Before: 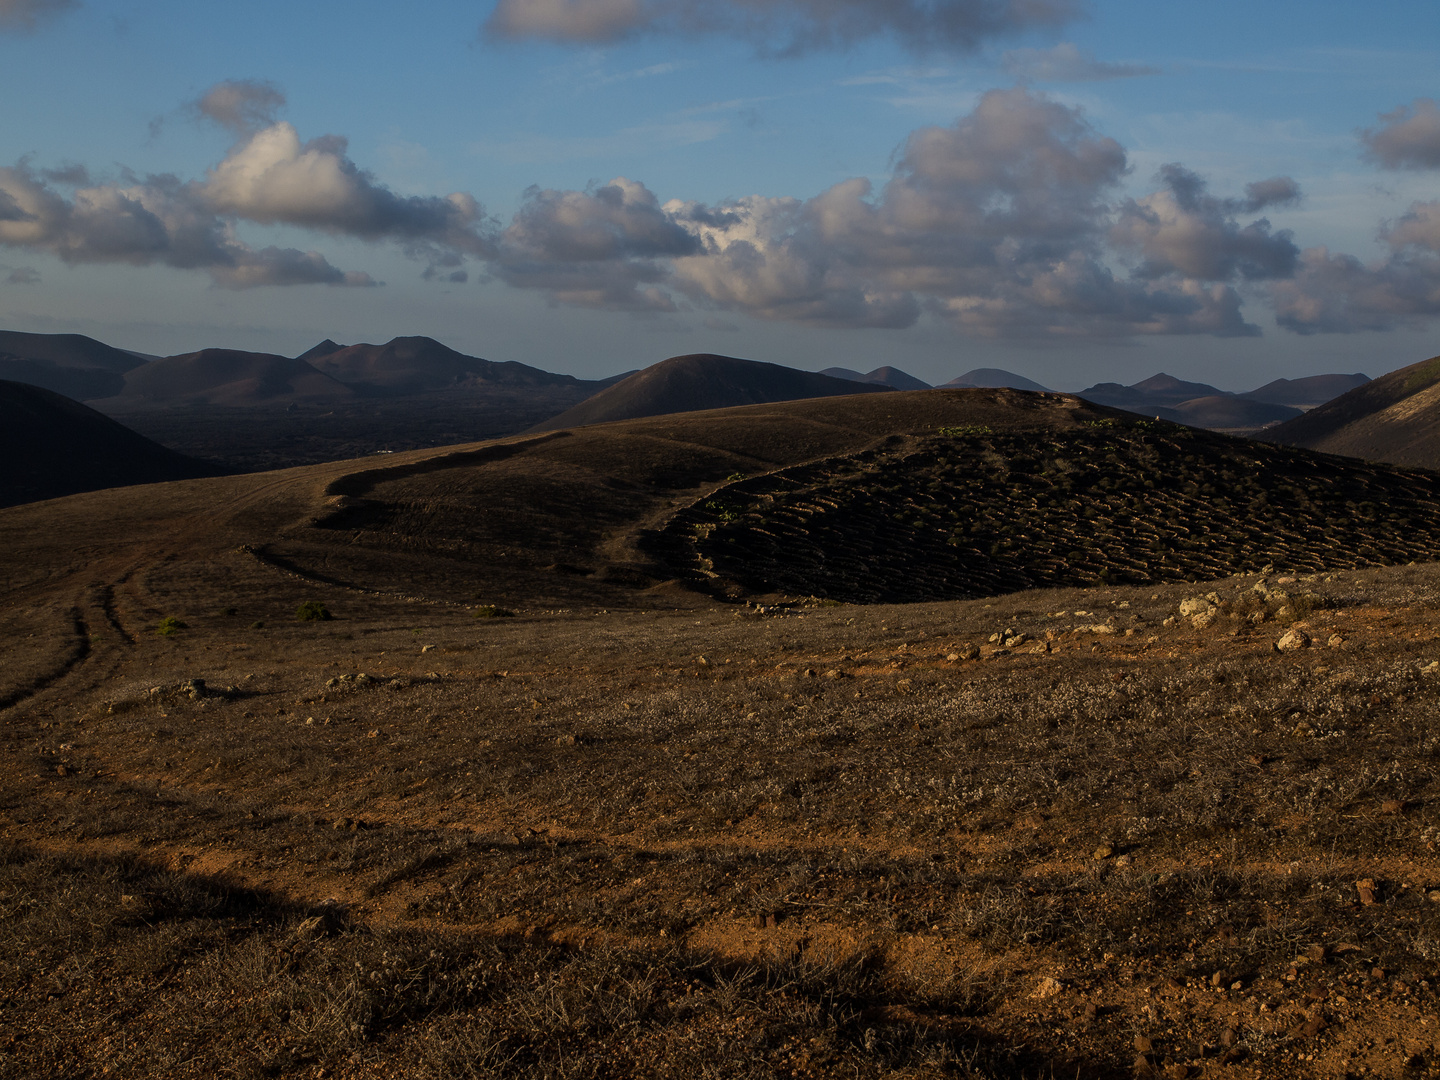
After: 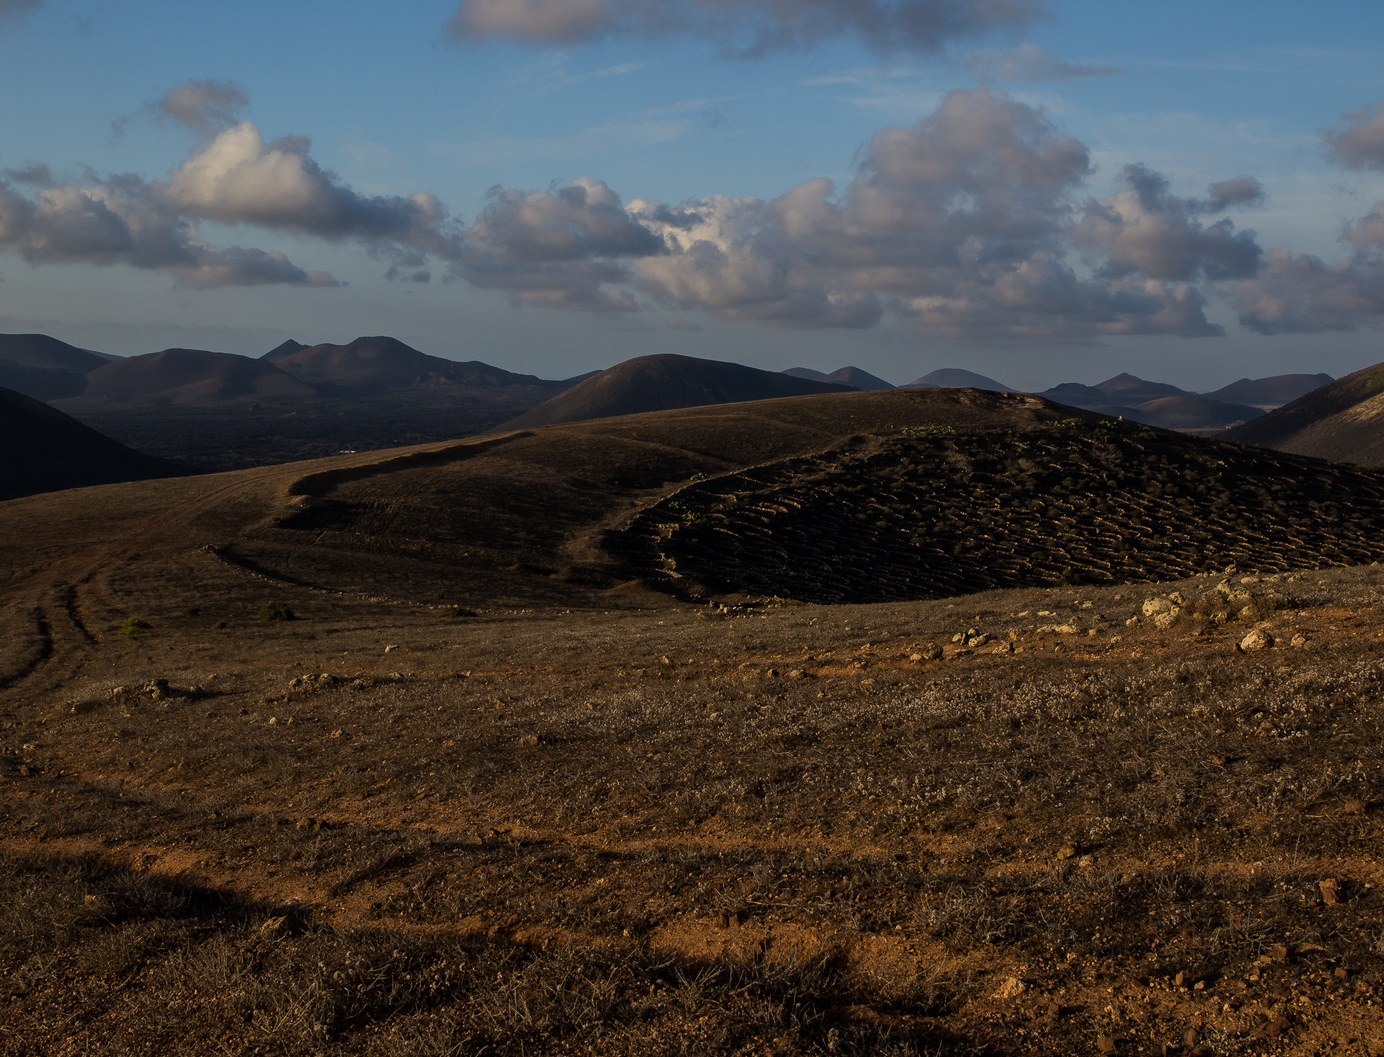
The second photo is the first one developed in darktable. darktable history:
crop and rotate: left 2.597%, right 1.256%, bottom 2.107%
